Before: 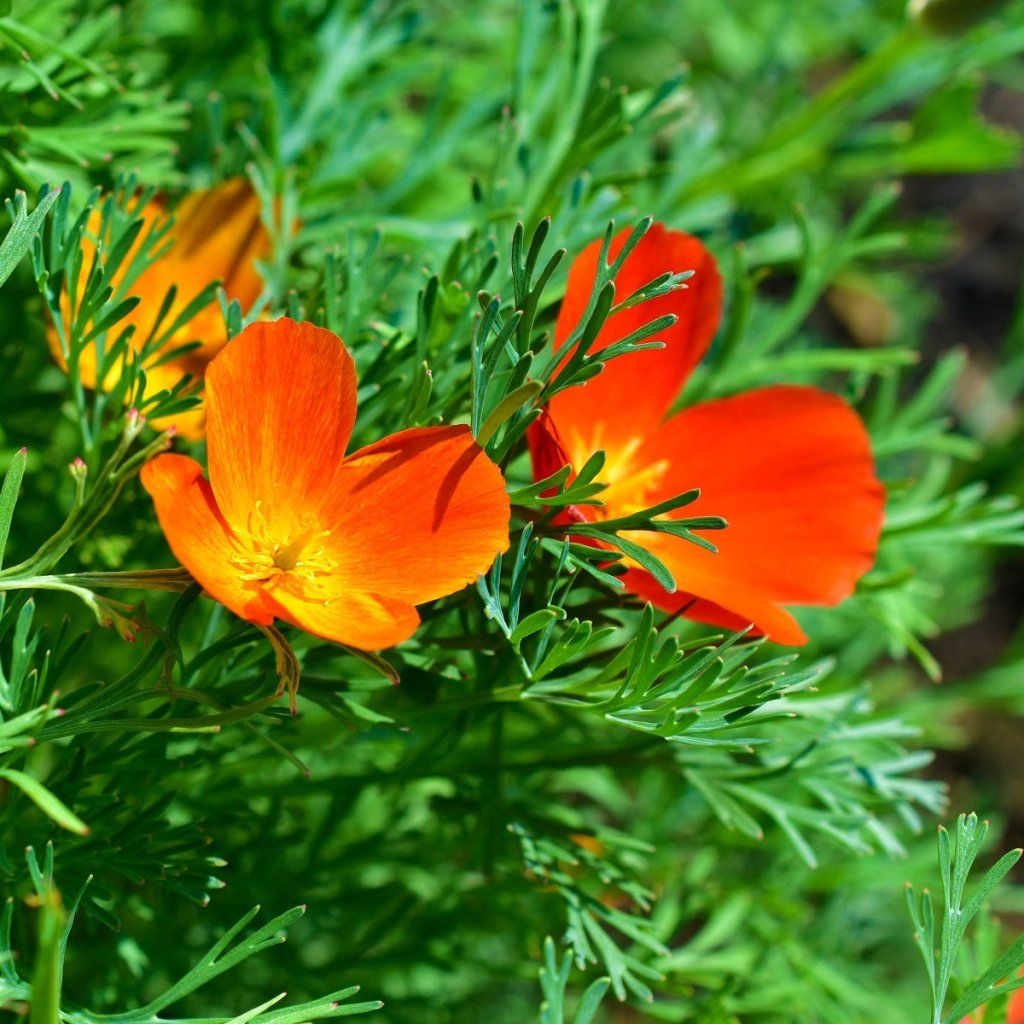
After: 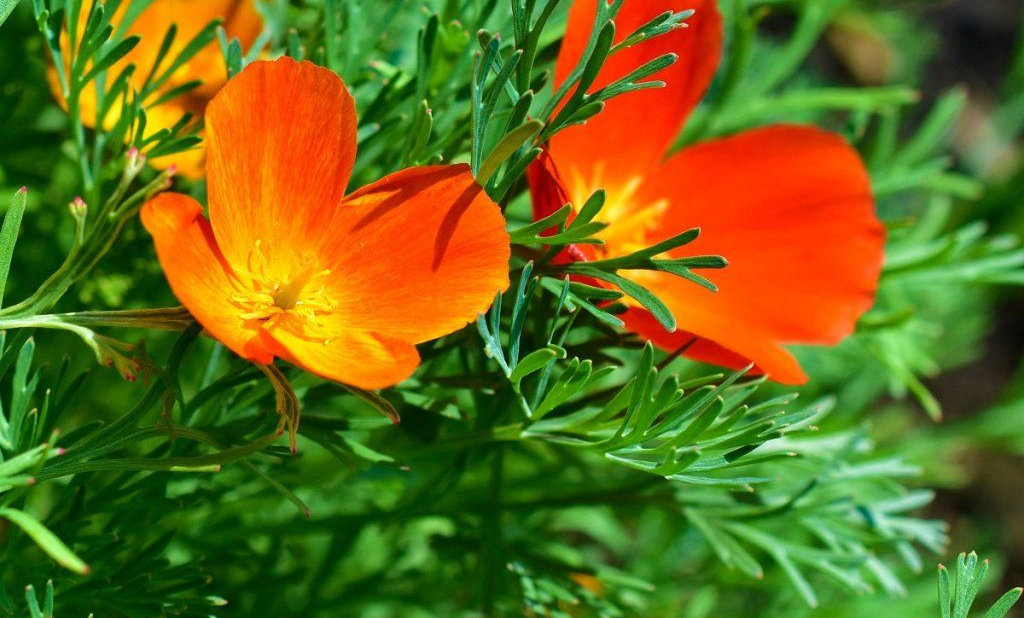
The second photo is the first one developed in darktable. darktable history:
crop and rotate: top 25.567%, bottom 14.042%
